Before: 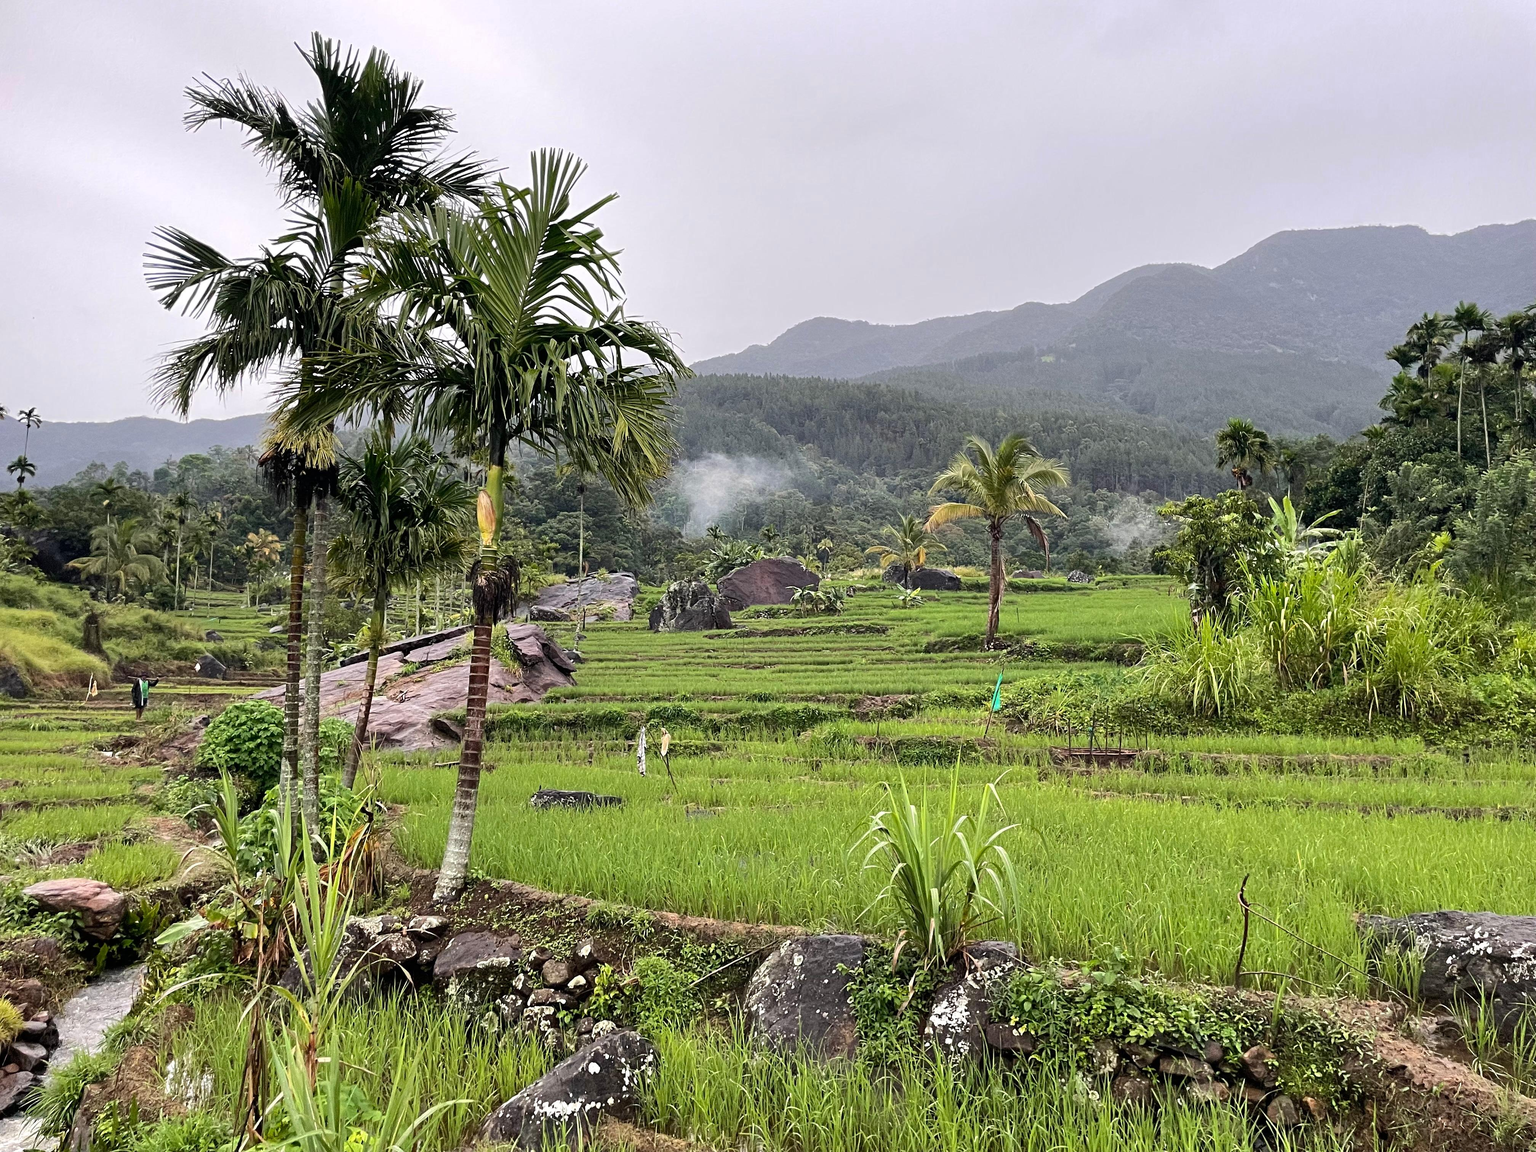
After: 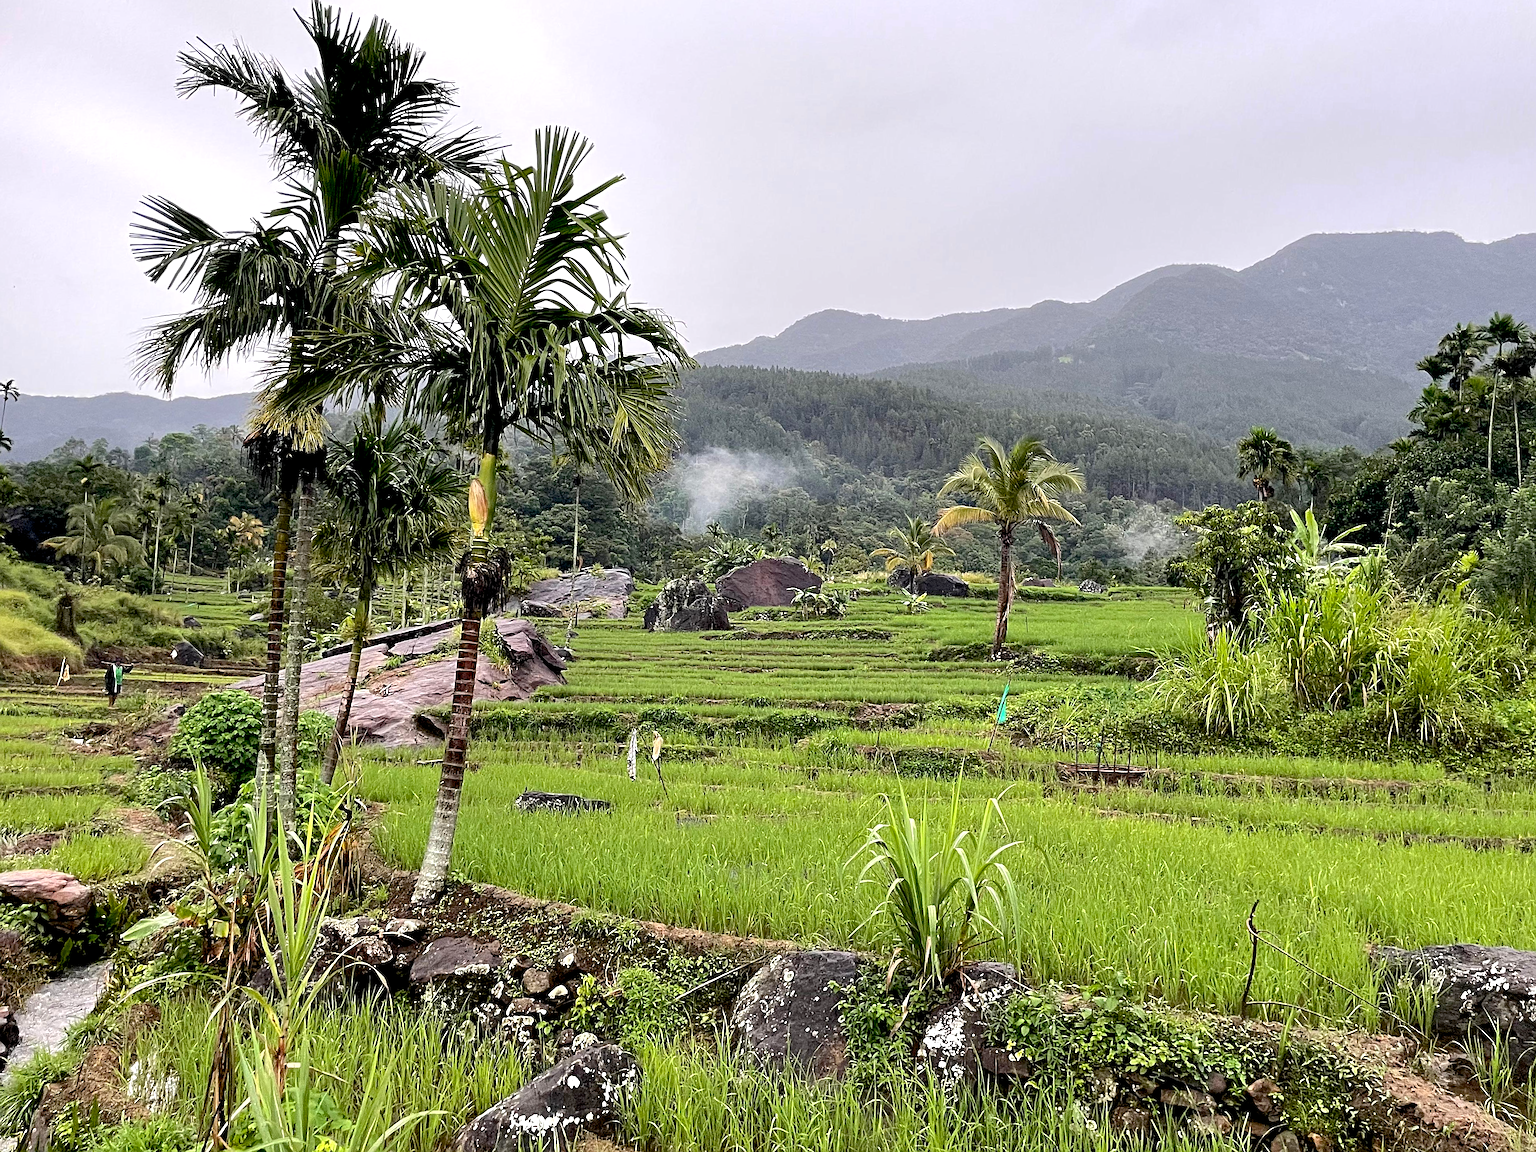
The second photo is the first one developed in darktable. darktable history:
sharpen: on, module defaults
levels: levels [0, 0.476, 0.951]
crop and rotate: angle -1.65°
exposure: black level correction 0.012, compensate highlight preservation false
